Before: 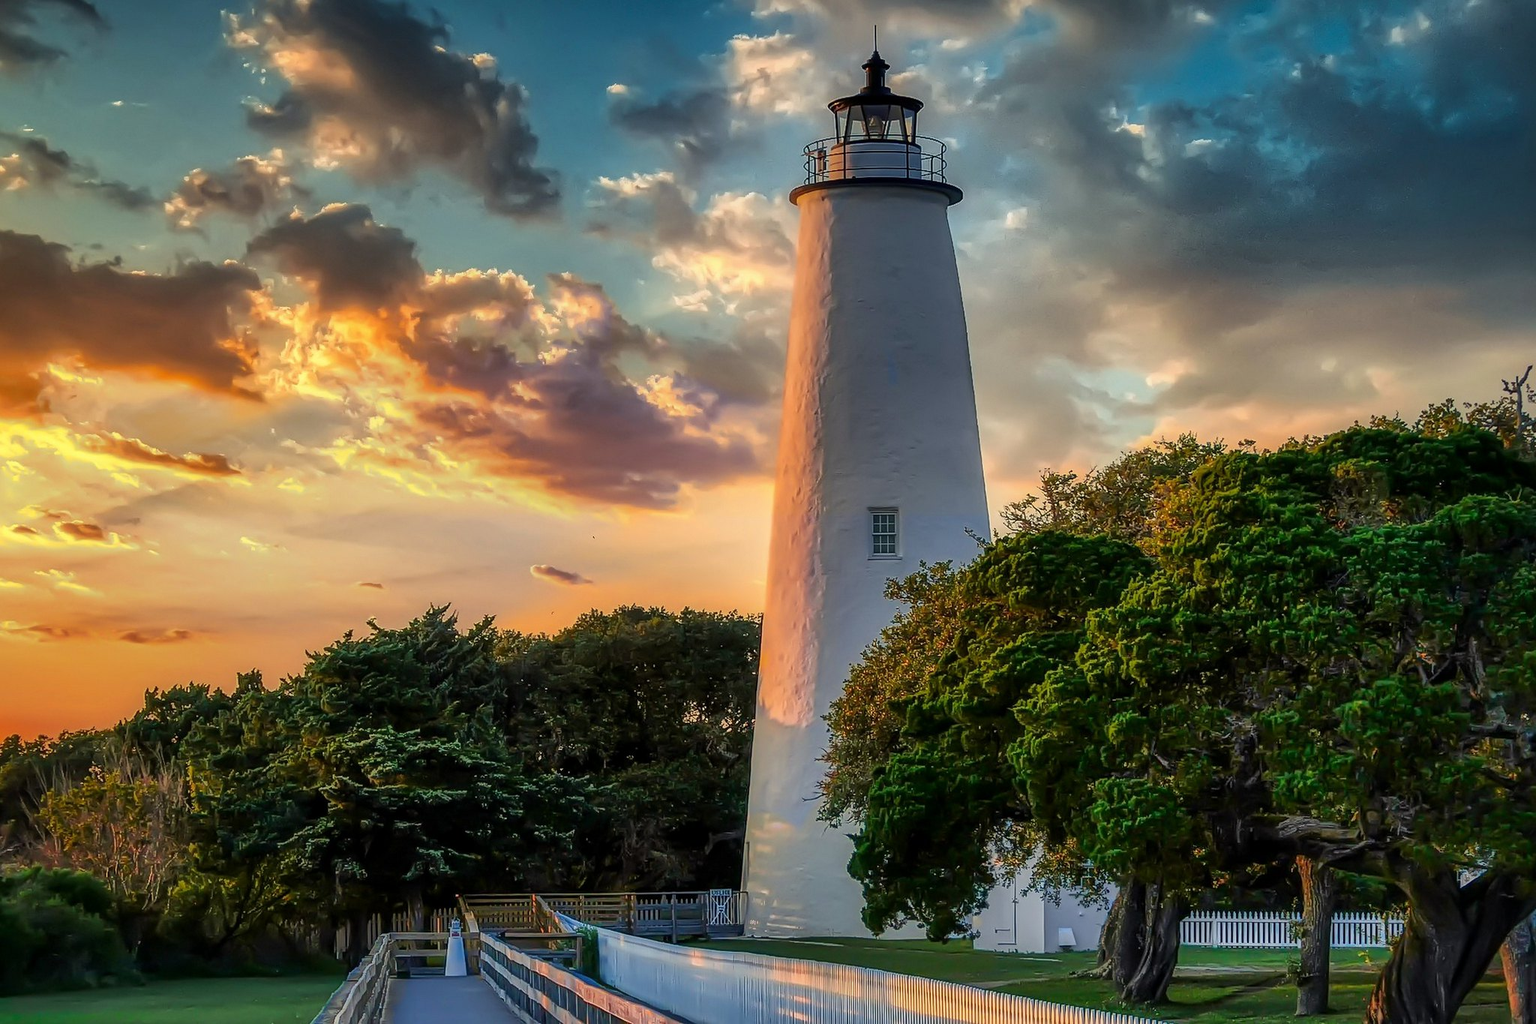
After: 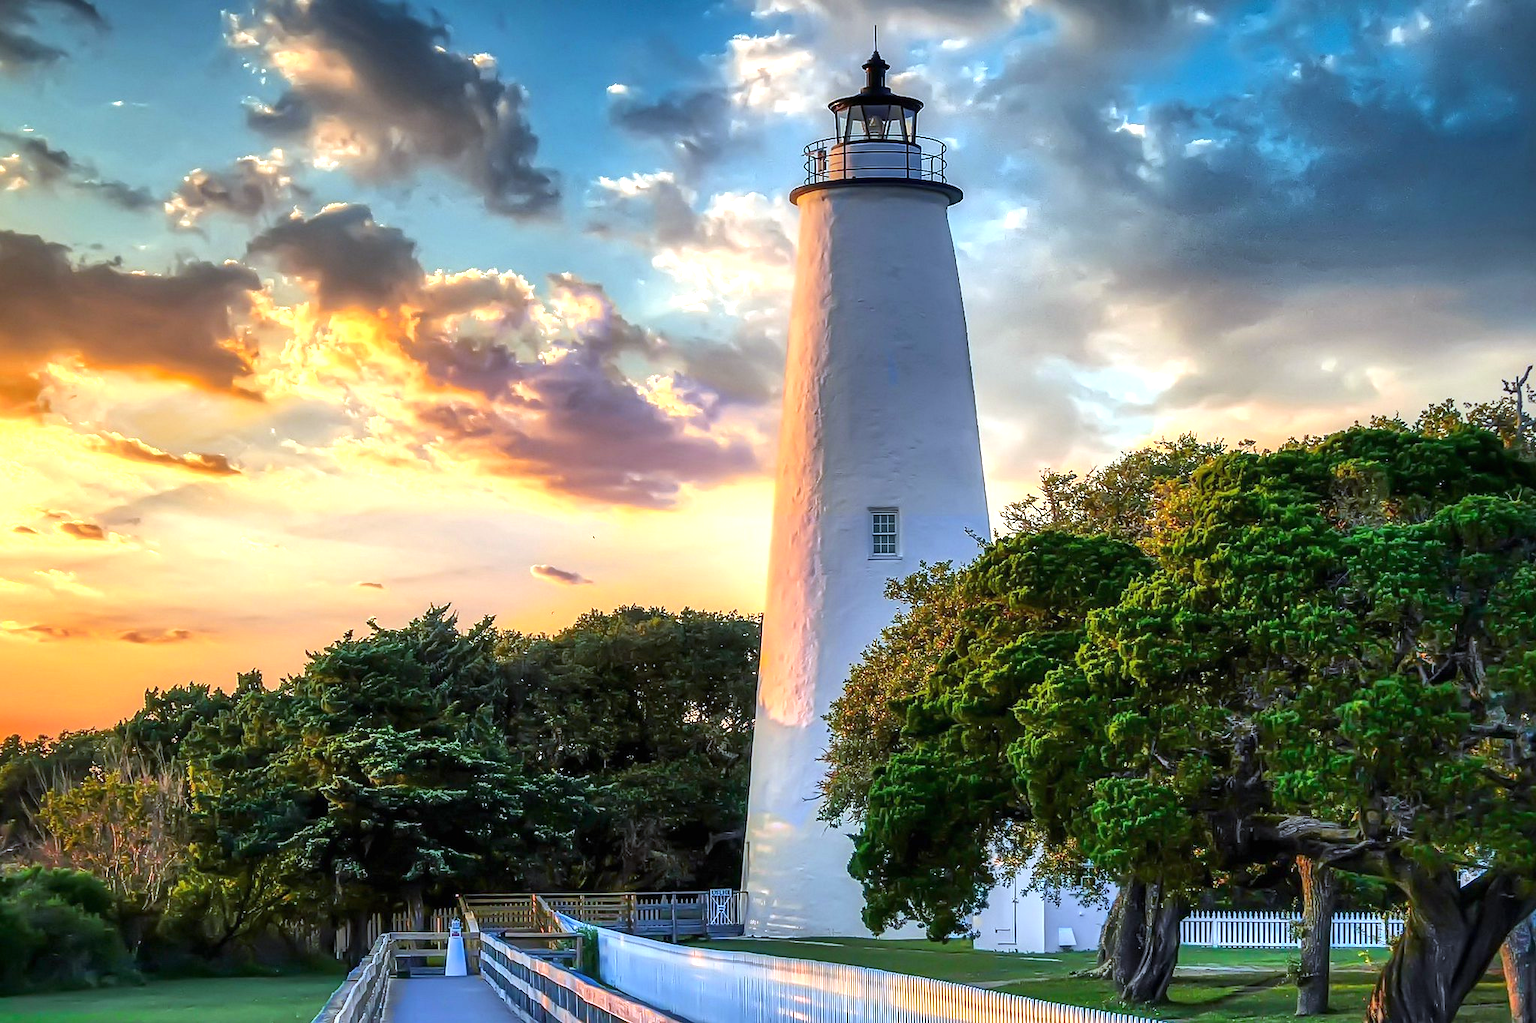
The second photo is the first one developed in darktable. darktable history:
white balance: red 0.926, green 1.003, blue 1.133
exposure: black level correction 0, exposure 1 EV, compensate exposure bias true, compensate highlight preservation false
